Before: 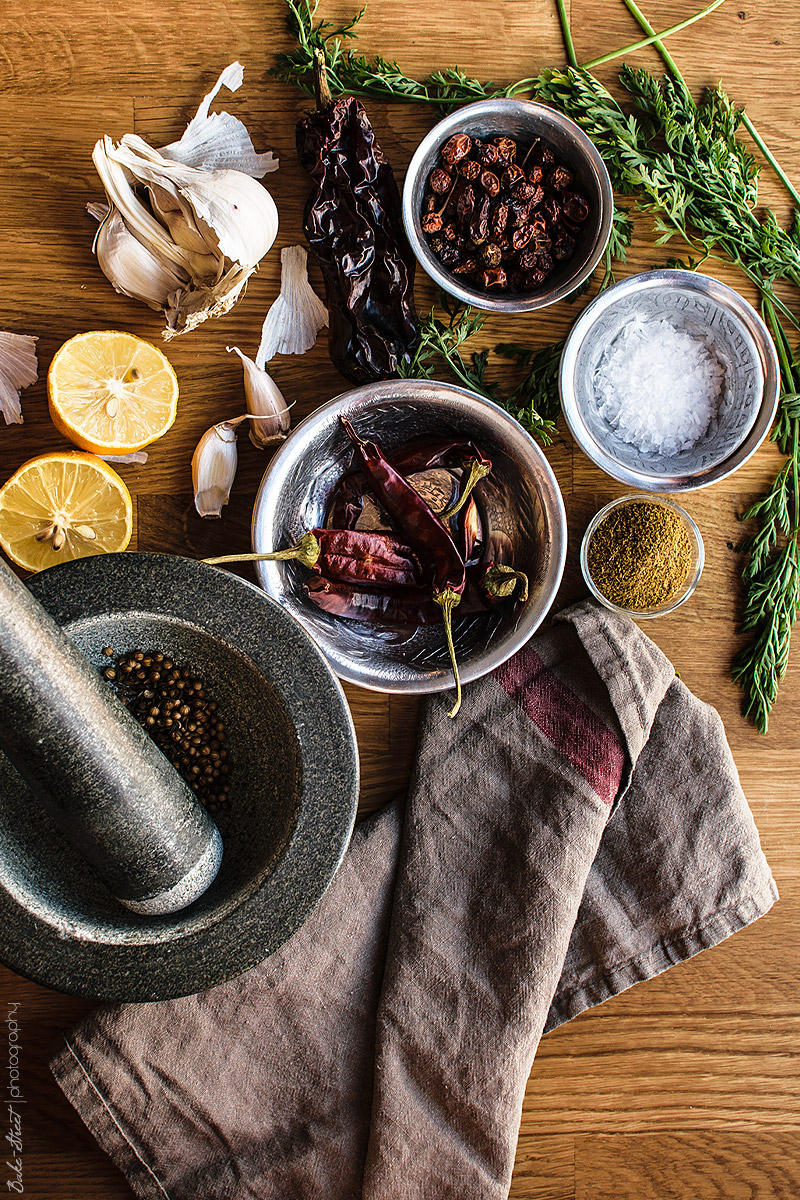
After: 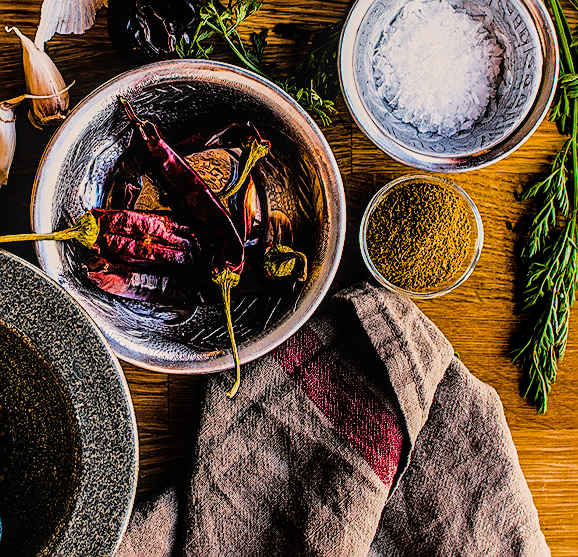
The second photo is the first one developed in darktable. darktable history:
sharpen: on, module defaults
crop and rotate: left 27.639%, top 26.744%, bottom 26.821%
shadows and highlights: soften with gaussian
filmic rgb: black relative exposure -7.5 EV, white relative exposure 5 EV, hardness 3.31, contrast 1.3, preserve chrominance max RGB
local contrast: on, module defaults
exposure: black level correction 0.001, exposure 0.138 EV, compensate highlight preservation false
color balance rgb: highlights gain › chroma 2.979%, highlights gain › hue 60.05°, global offset › luminance 0.494%, linear chroma grading › global chroma 22.572%, perceptual saturation grading › global saturation 30.036%, saturation formula JzAzBz (2021)
